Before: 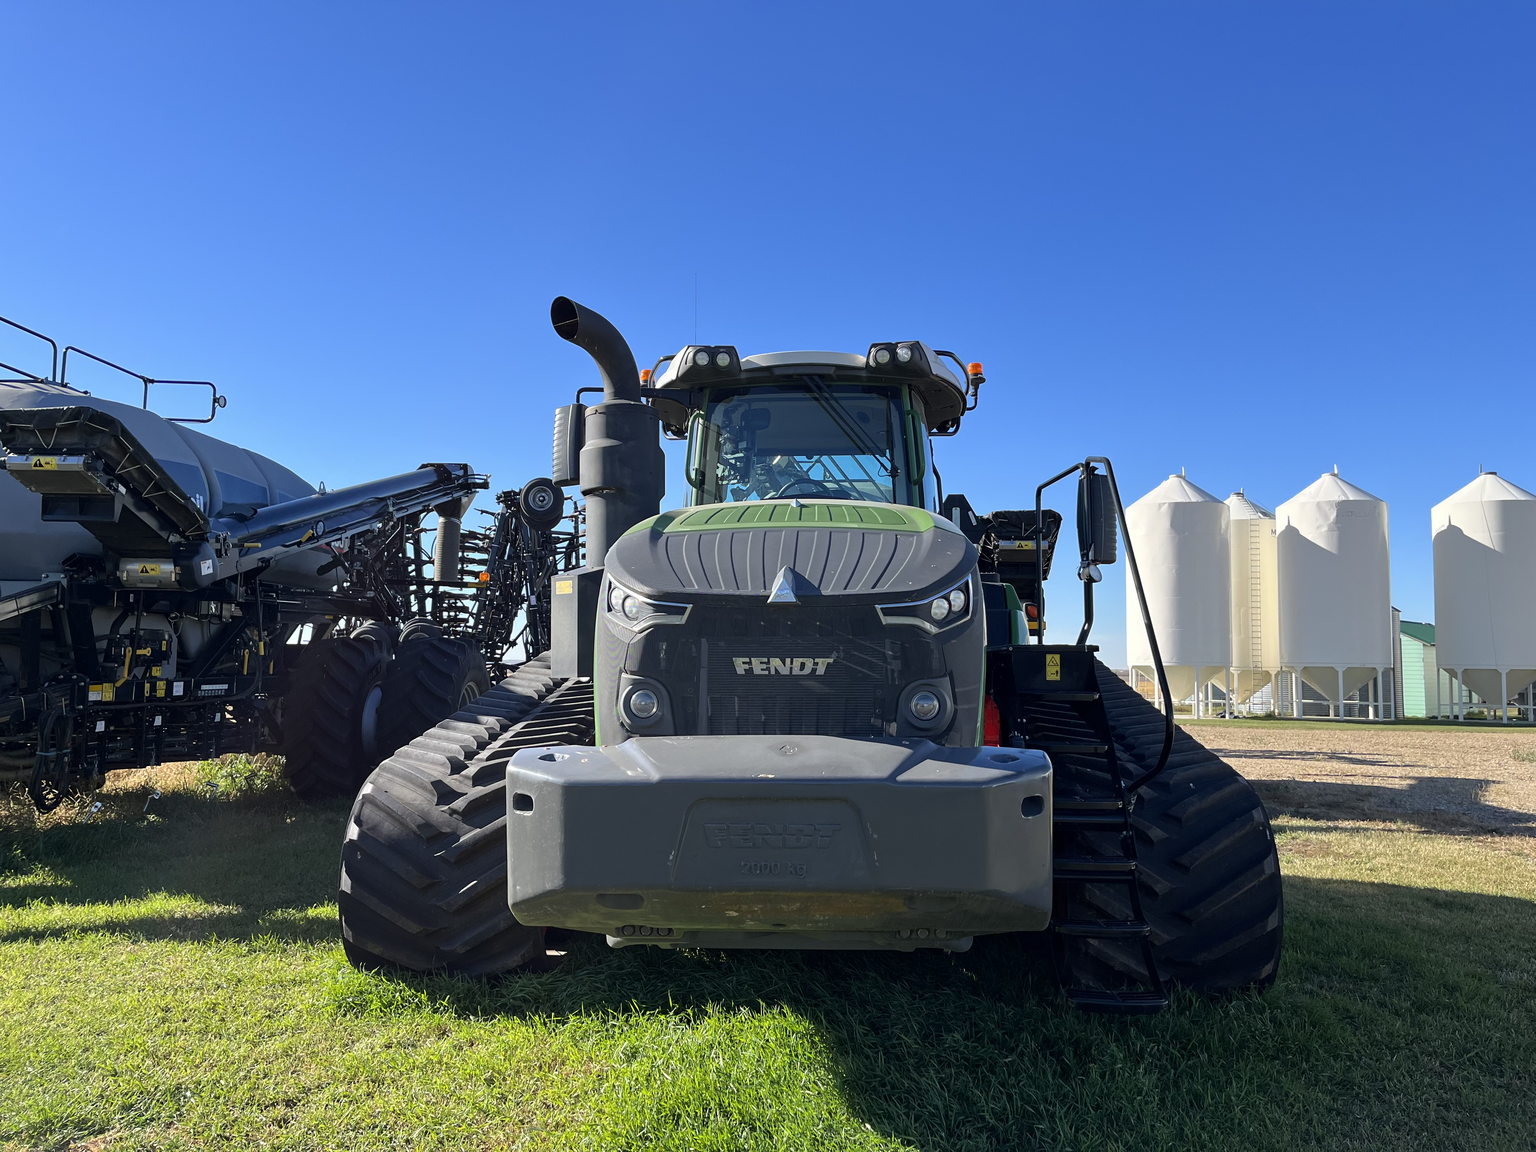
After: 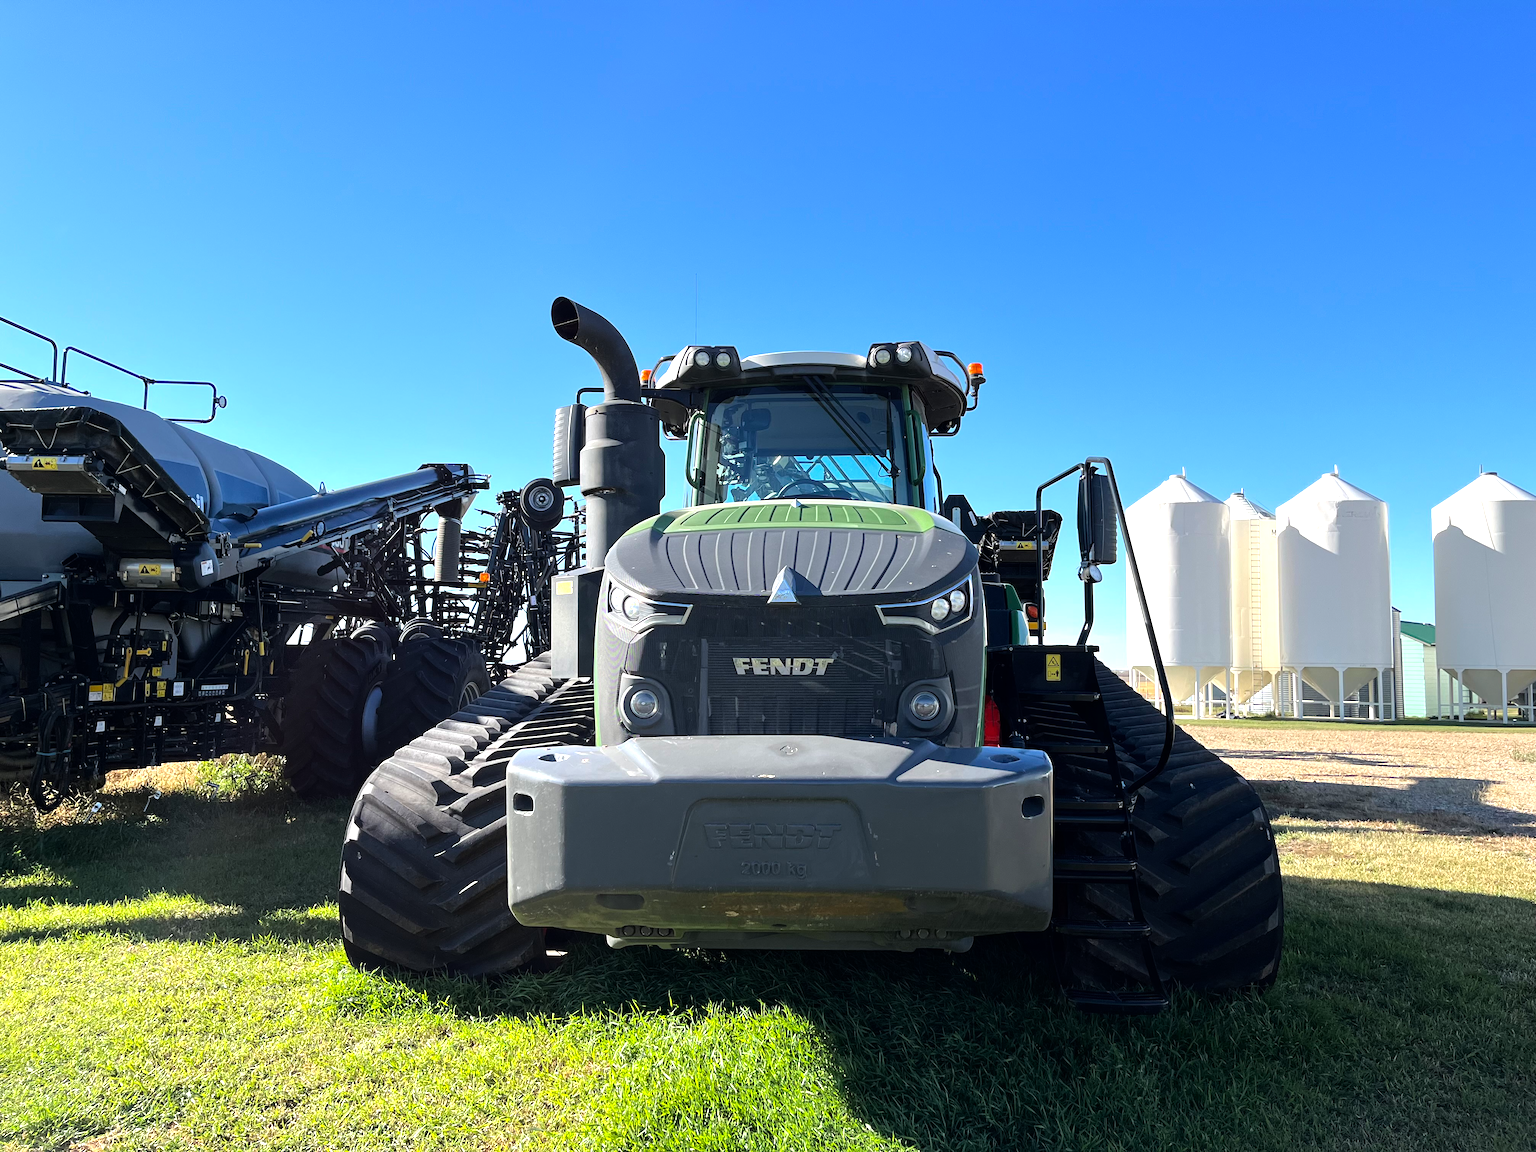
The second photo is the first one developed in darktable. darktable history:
tone equalizer: -8 EV -0.736 EV, -7 EV -0.718 EV, -6 EV -0.589 EV, -5 EV -0.361 EV, -3 EV 0.387 EV, -2 EV 0.6 EV, -1 EV 0.682 EV, +0 EV 0.743 EV
